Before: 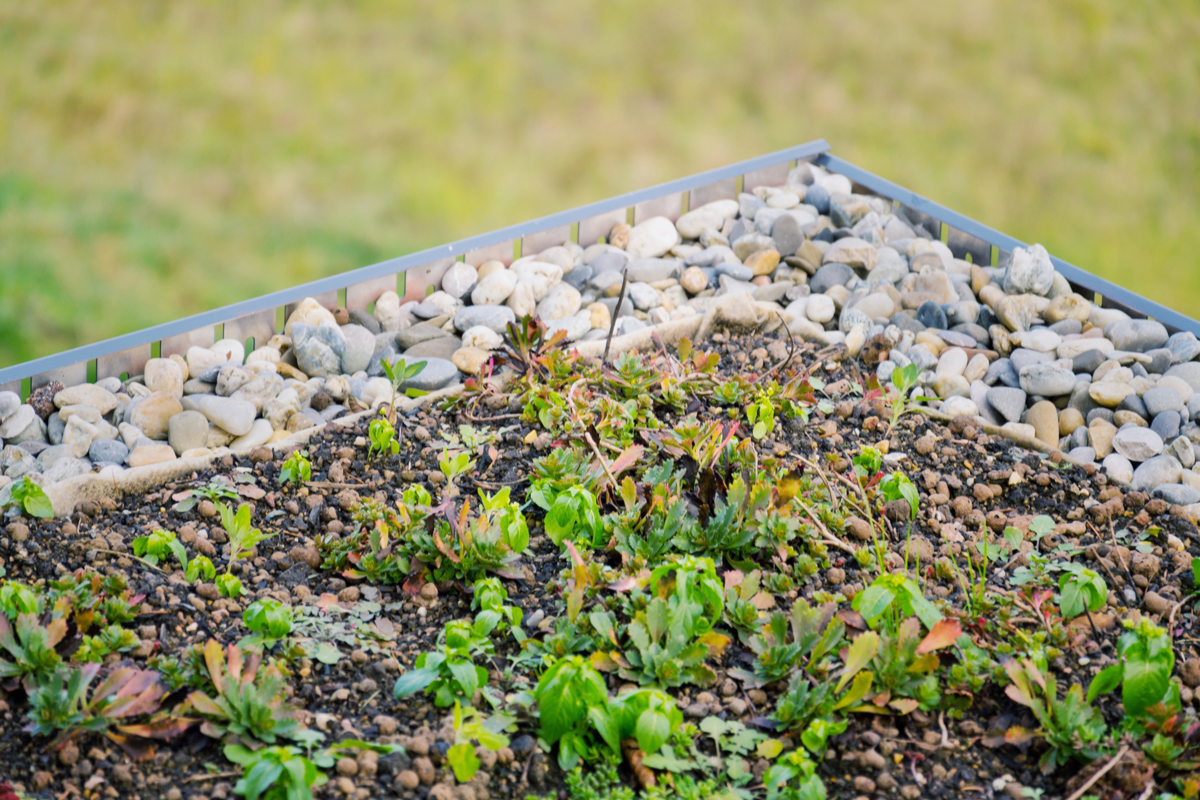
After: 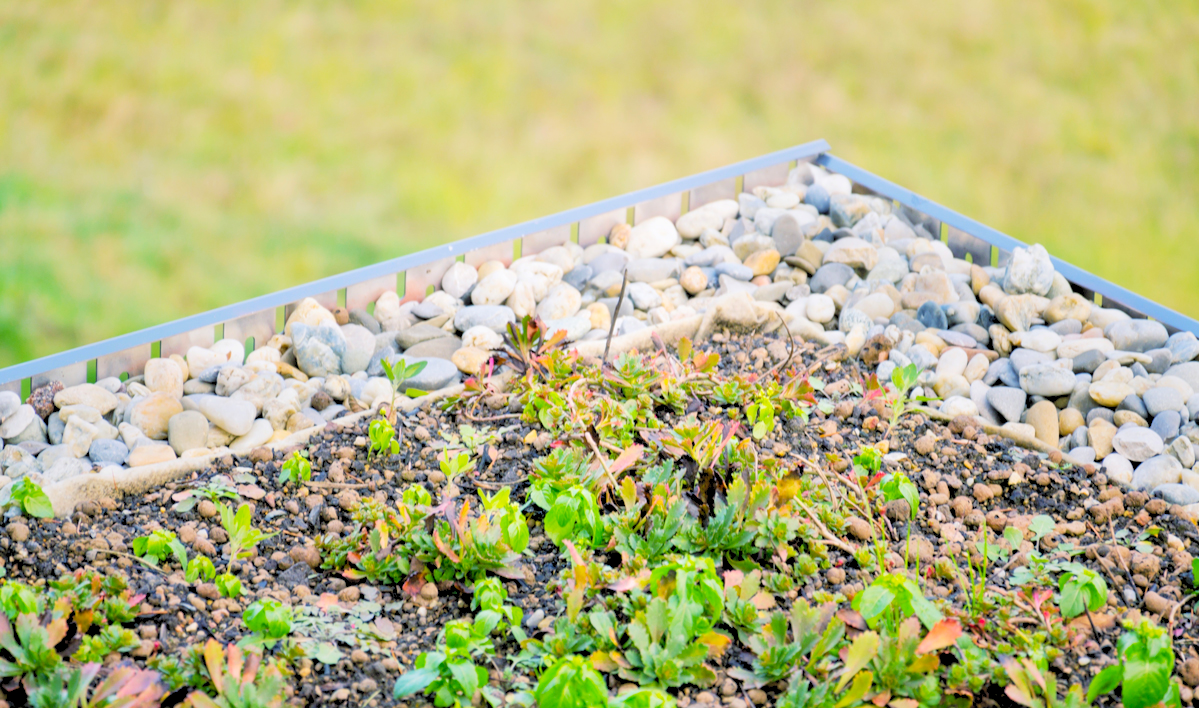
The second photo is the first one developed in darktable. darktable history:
levels: levels [0.072, 0.414, 0.976]
crop and rotate: top 0%, bottom 11.49%
